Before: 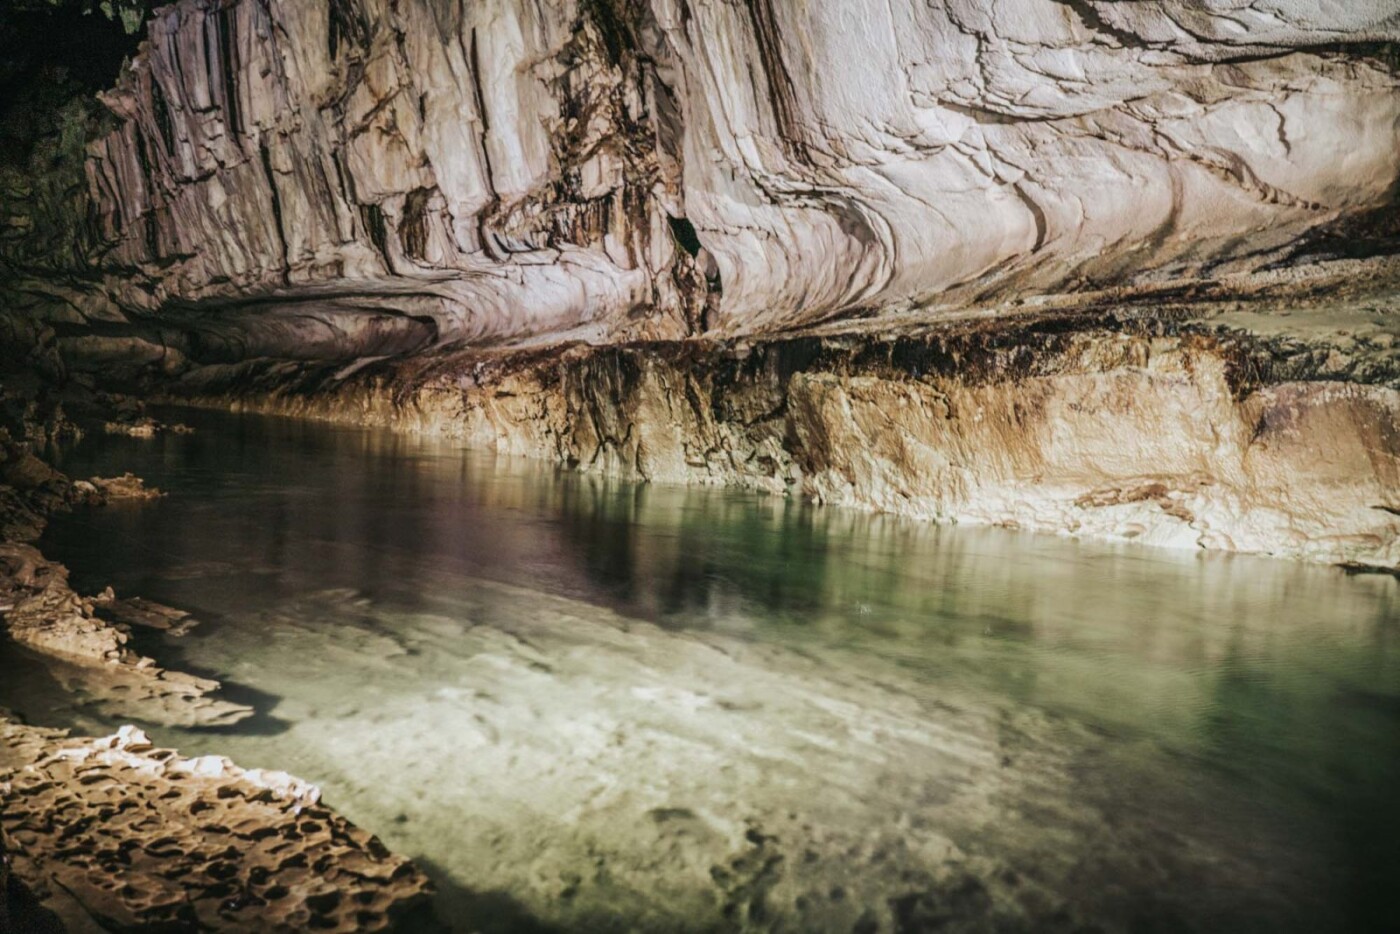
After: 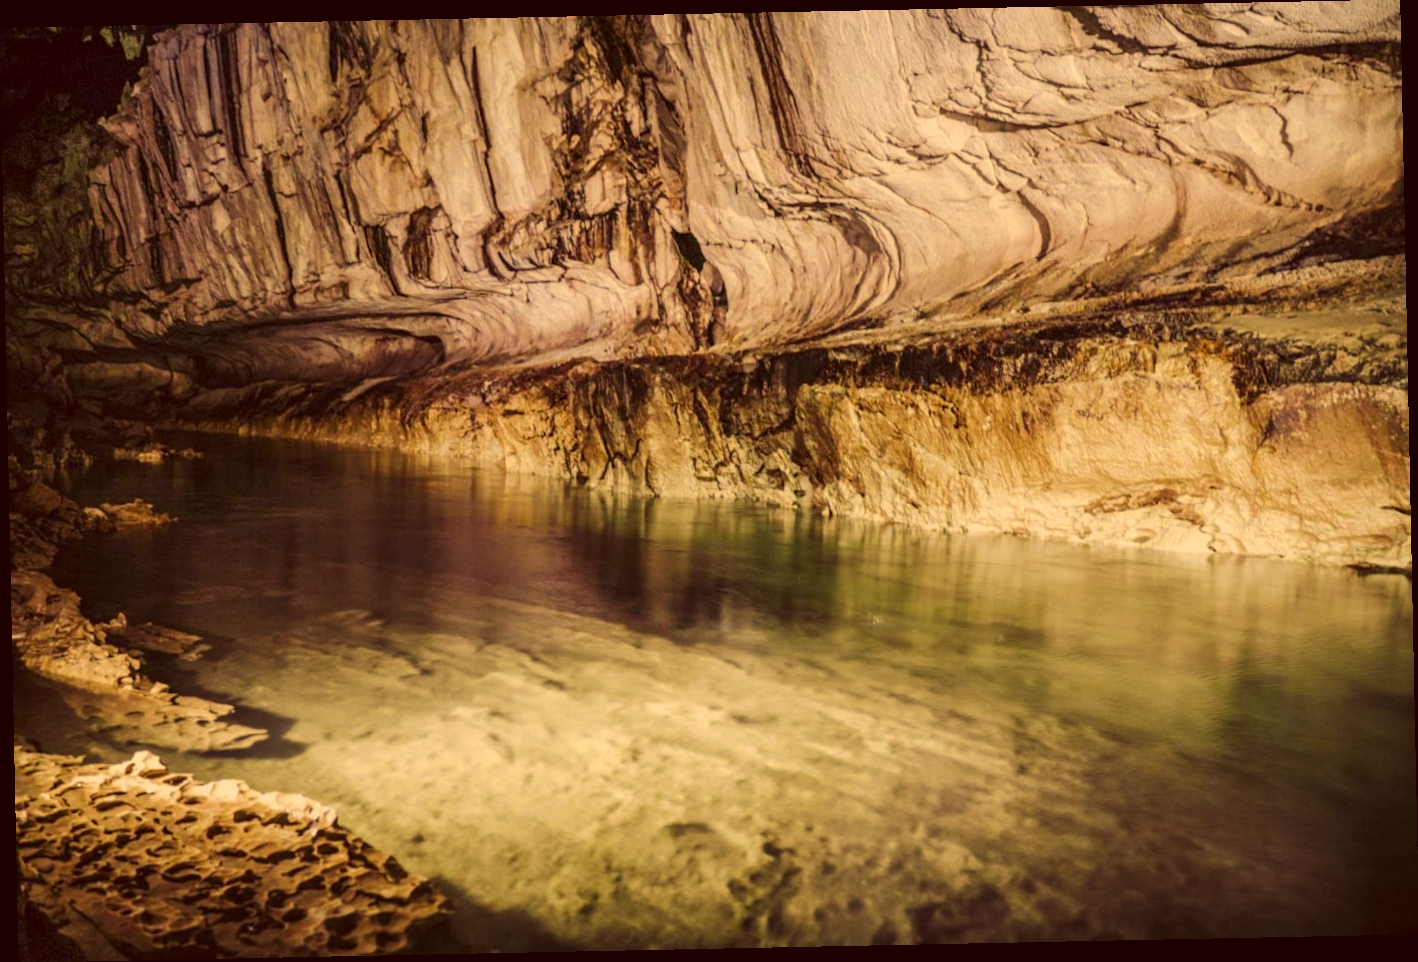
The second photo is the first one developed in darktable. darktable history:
color correction: highlights a* 10.12, highlights b* 39.04, shadows a* 14.62, shadows b* 3.37
rotate and perspective: rotation -1.17°, automatic cropping off
